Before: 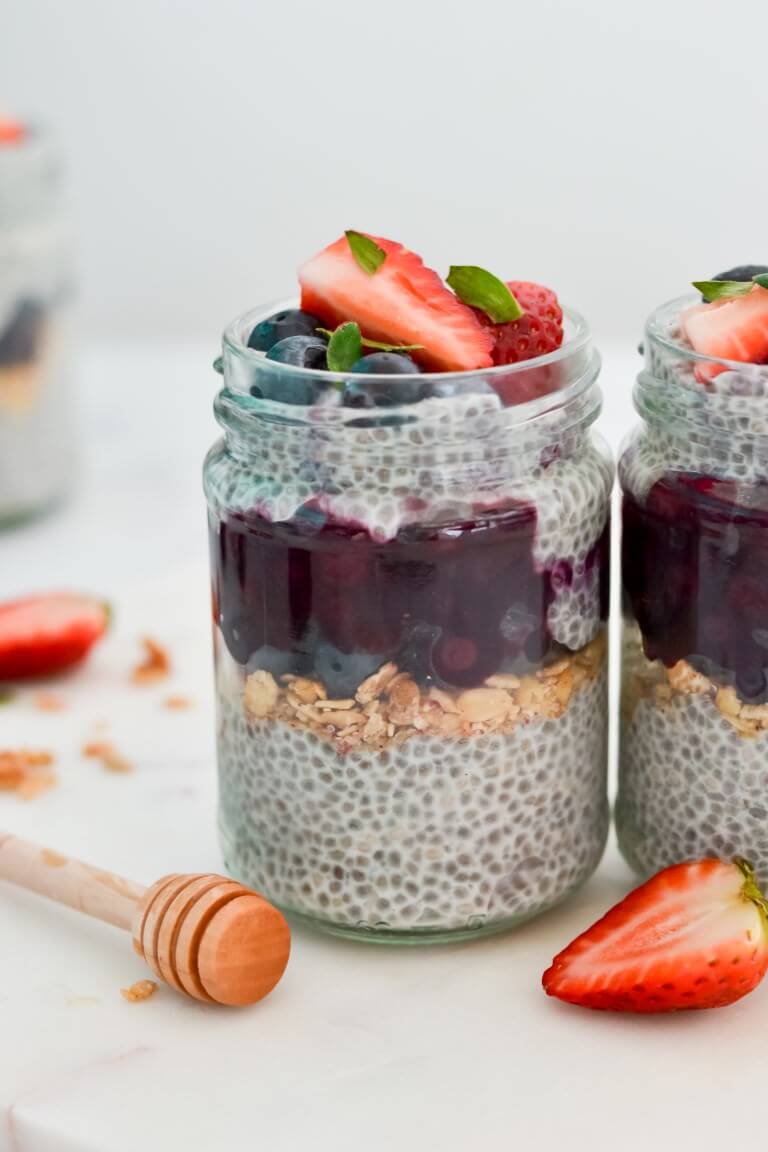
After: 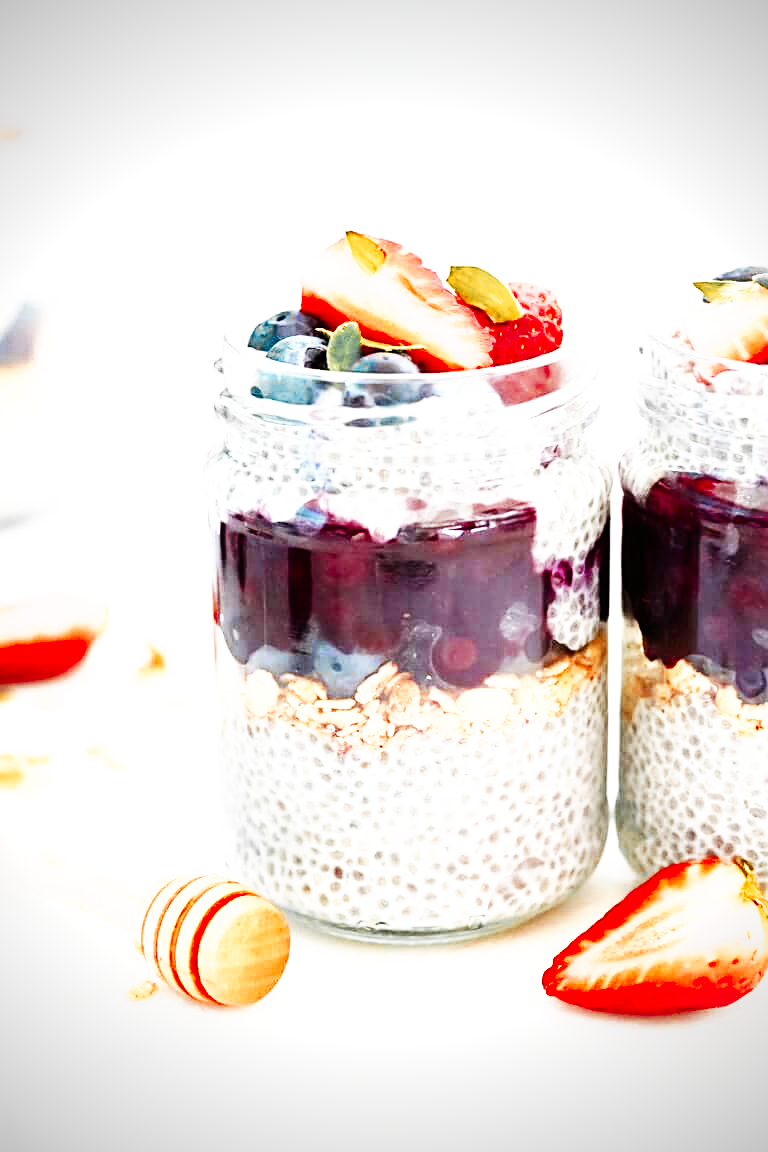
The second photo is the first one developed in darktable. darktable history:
exposure: black level correction 0, exposure 0.499 EV, compensate exposure bias true, compensate highlight preservation false
sharpen: amount 0.59
tone equalizer: -8 EV -0.449 EV, -7 EV -0.419 EV, -6 EV -0.327 EV, -5 EV -0.191 EV, -3 EV 0.234 EV, -2 EV 0.304 EV, -1 EV 0.39 EV, +0 EV 0.428 EV, mask exposure compensation -0.485 EV
color zones: curves: ch0 [(0, 0.363) (0.128, 0.373) (0.25, 0.5) (0.402, 0.407) (0.521, 0.525) (0.63, 0.559) (0.729, 0.662) (0.867, 0.471)]; ch1 [(0, 0.515) (0.136, 0.618) (0.25, 0.5) (0.378, 0) (0.516, 0) (0.622, 0.593) (0.737, 0.819) (0.87, 0.593)]; ch2 [(0, 0.529) (0.128, 0.471) (0.282, 0.451) (0.386, 0.662) (0.516, 0.525) (0.633, 0.554) (0.75, 0.62) (0.875, 0.441)]
vignetting: brightness -0.58, saturation -0.254
base curve: curves: ch0 [(0, 0) (0.007, 0.004) (0.027, 0.03) (0.046, 0.07) (0.207, 0.54) (0.442, 0.872) (0.673, 0.972) (1, 1)], preserve colors none
